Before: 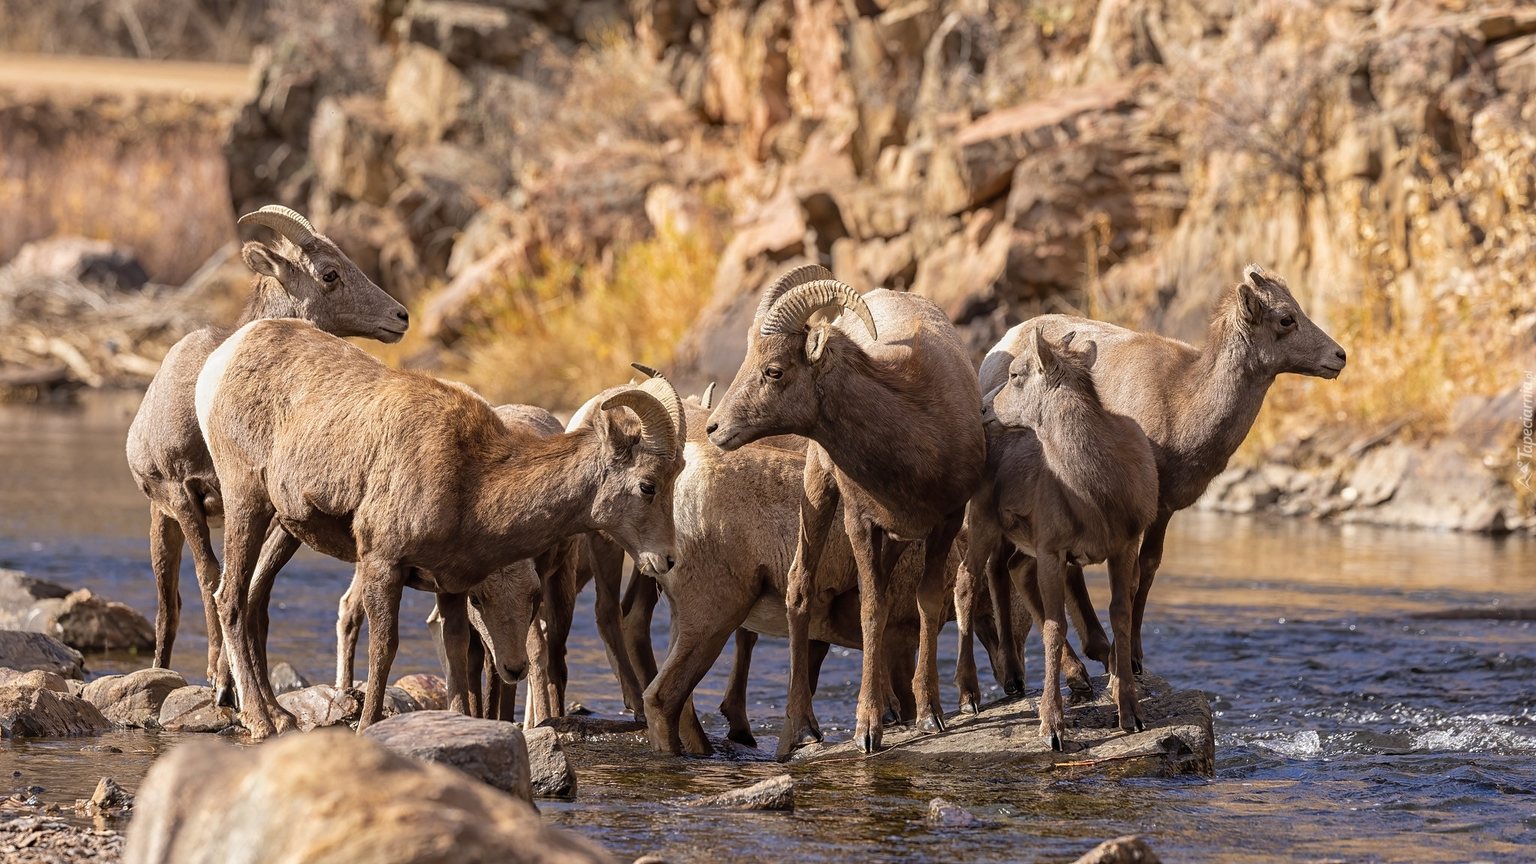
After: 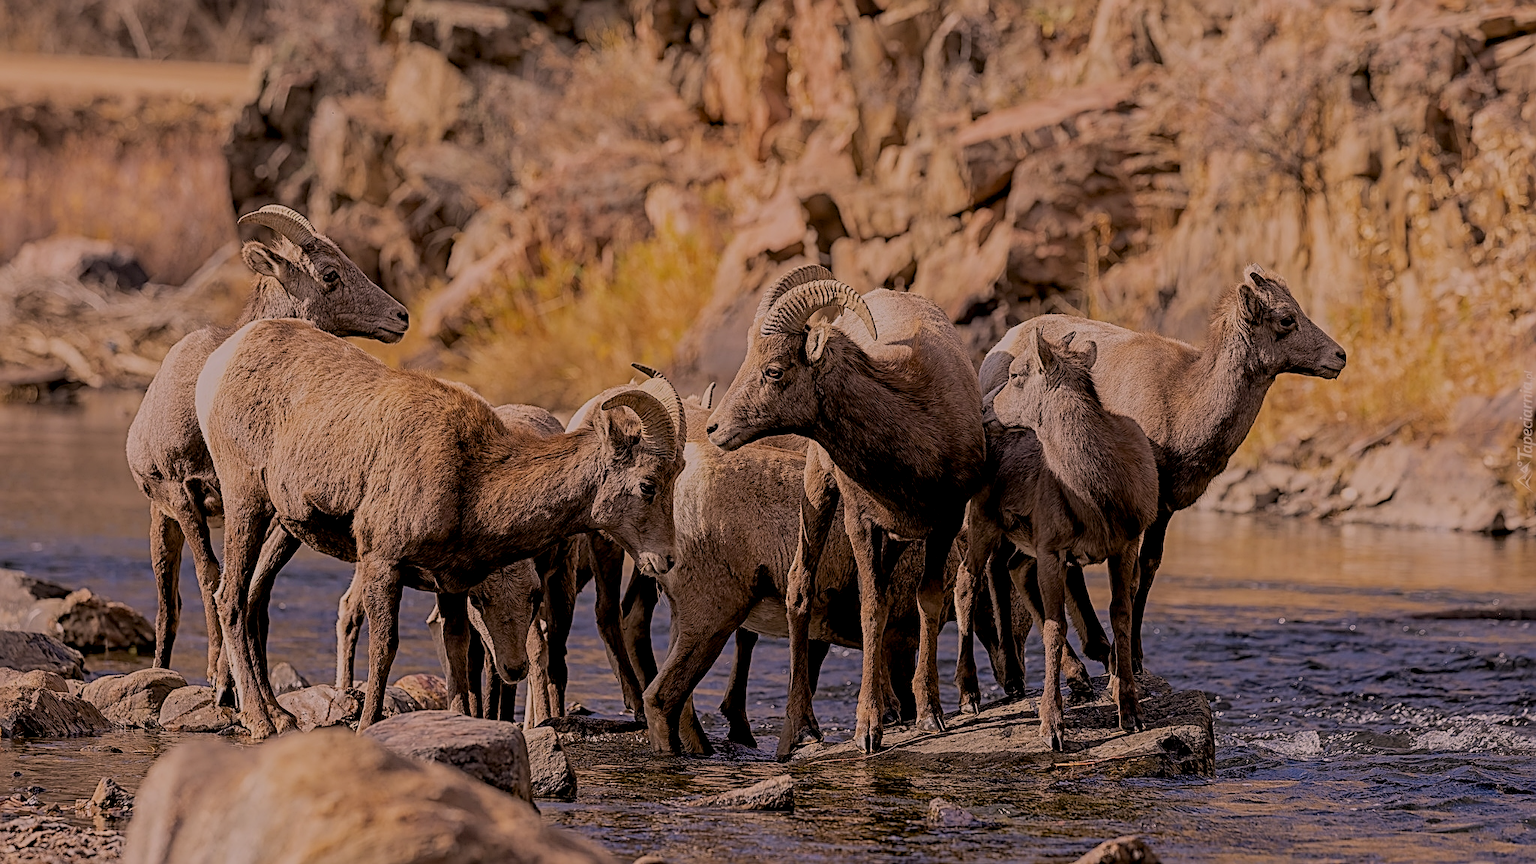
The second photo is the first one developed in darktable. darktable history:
exposure: black level correction 0.009, exposure -0.66 EV, compensate highlight preservation false
local contrast: highlights 103%, shadows 98%, detail 119%, midtone range 0.2
sharpen: radius 2.599, amount 0.687
filmic rgb: black relative exposure -8.01 EV, white relative exposure 8.05 EV, hardness 2.43, latitude 9.76%, contrast 0.724, highlights saturation mix 8.96%, shadows ↔ highlights balance 2.23%, color science v6 (2022)
color correction: highlights a* 12.85, highlights b* 5.62
